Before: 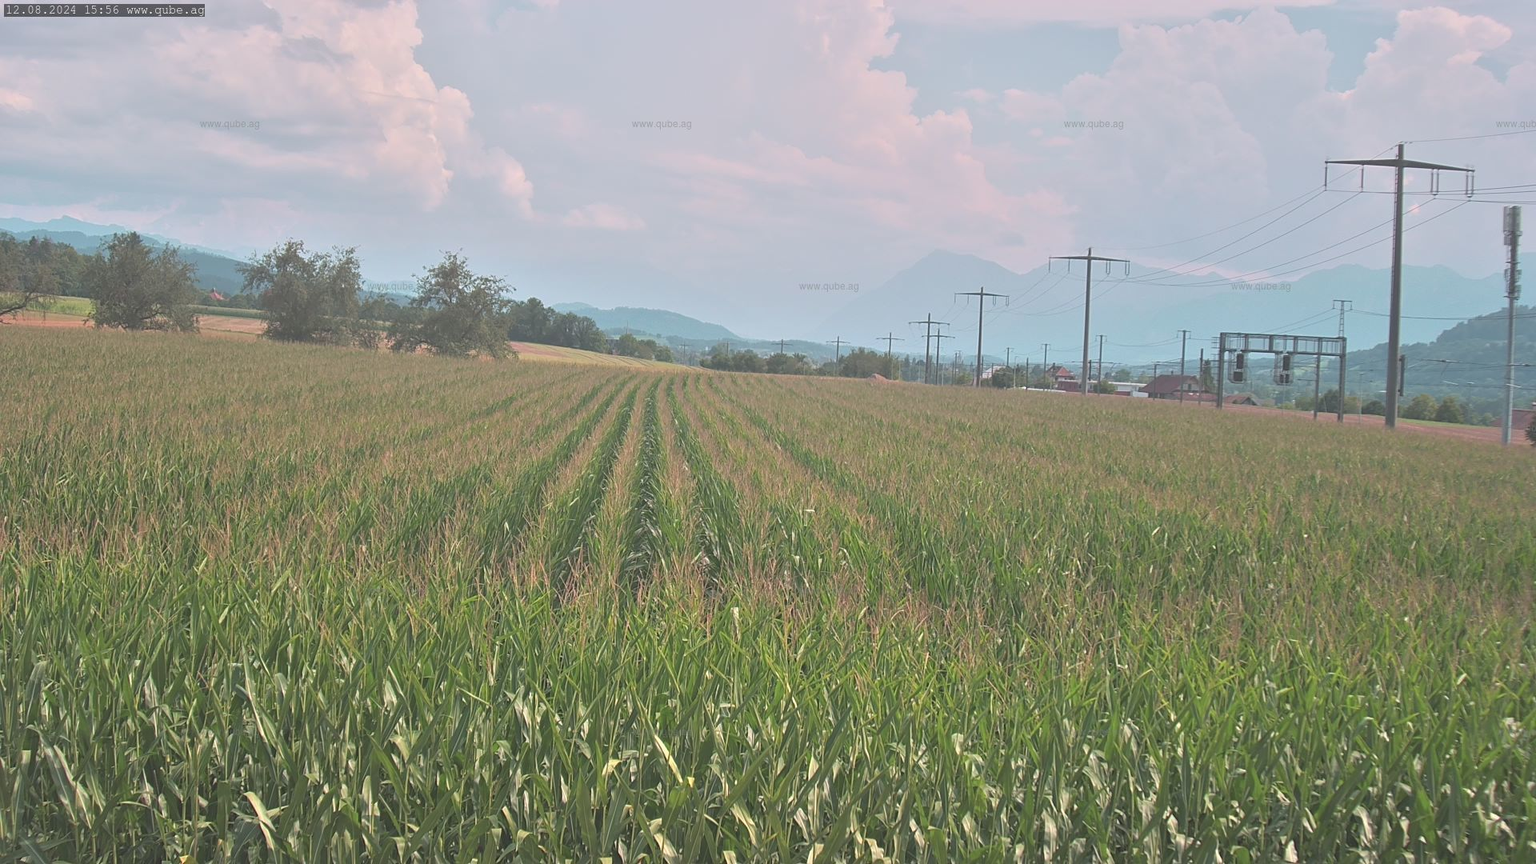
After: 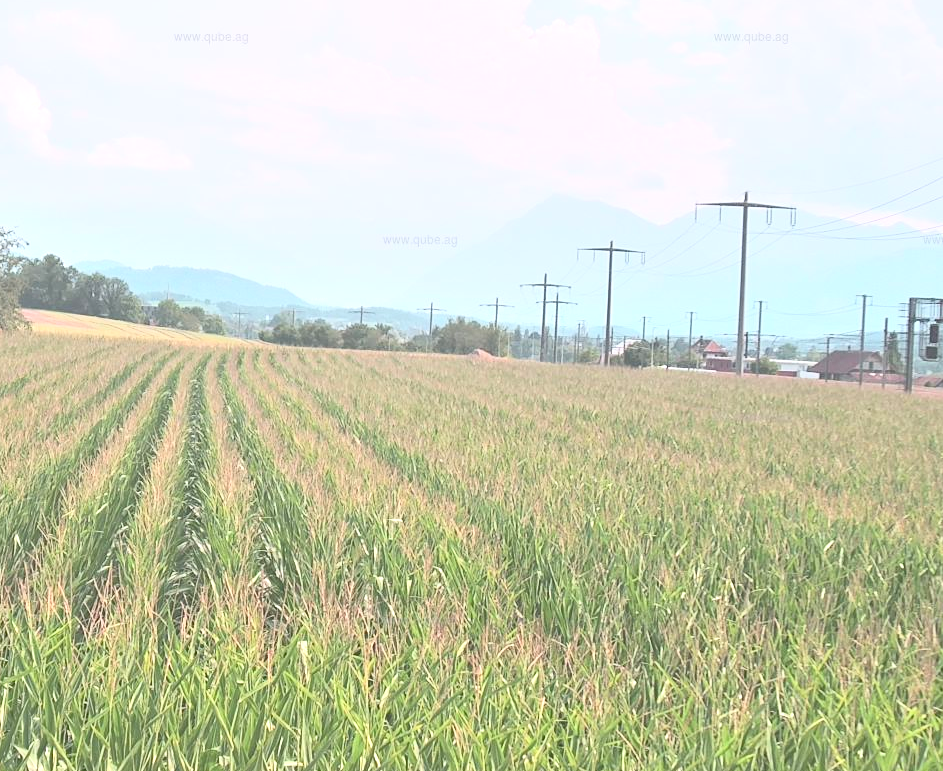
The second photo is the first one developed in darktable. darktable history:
exposure: black level correction 0, exposure 0.704 EV, compensate exposure bias true, compensate highlight preservation false
crop: left 32.1%, top 10.958%, right 18.784%, bottom 17.572%
tone equalizer: -7 EV 0.149 EV, -6 EV 0.596 EV, -5 EV 1.12 EV, -4 EV 1.3 EV, -3 EV 1.18 EV, -2 EV 0.6 EV, -1 EV 0.165 EV
tone curve: curves: ch0 [(0, 0) (0.003, 0.008) (0.011, 0.008) (0.025, 0.011) (0.044, 0.017) (0.069, 0.026) (0.1, 0.039) (0.136, 0.054) (0.177, 0.093) (0.224, 0.15) (0.277, 0.21) (0.335, 0.285) (0.399, 0.366) (0.468, 0.462) (0.543, 0.564) (0.623, 0.679) (0.709, 0.79) (0.801, 0.883) (0.898, 0.95) (1, 1)], color space Lab, independent channels, preserve colors none
